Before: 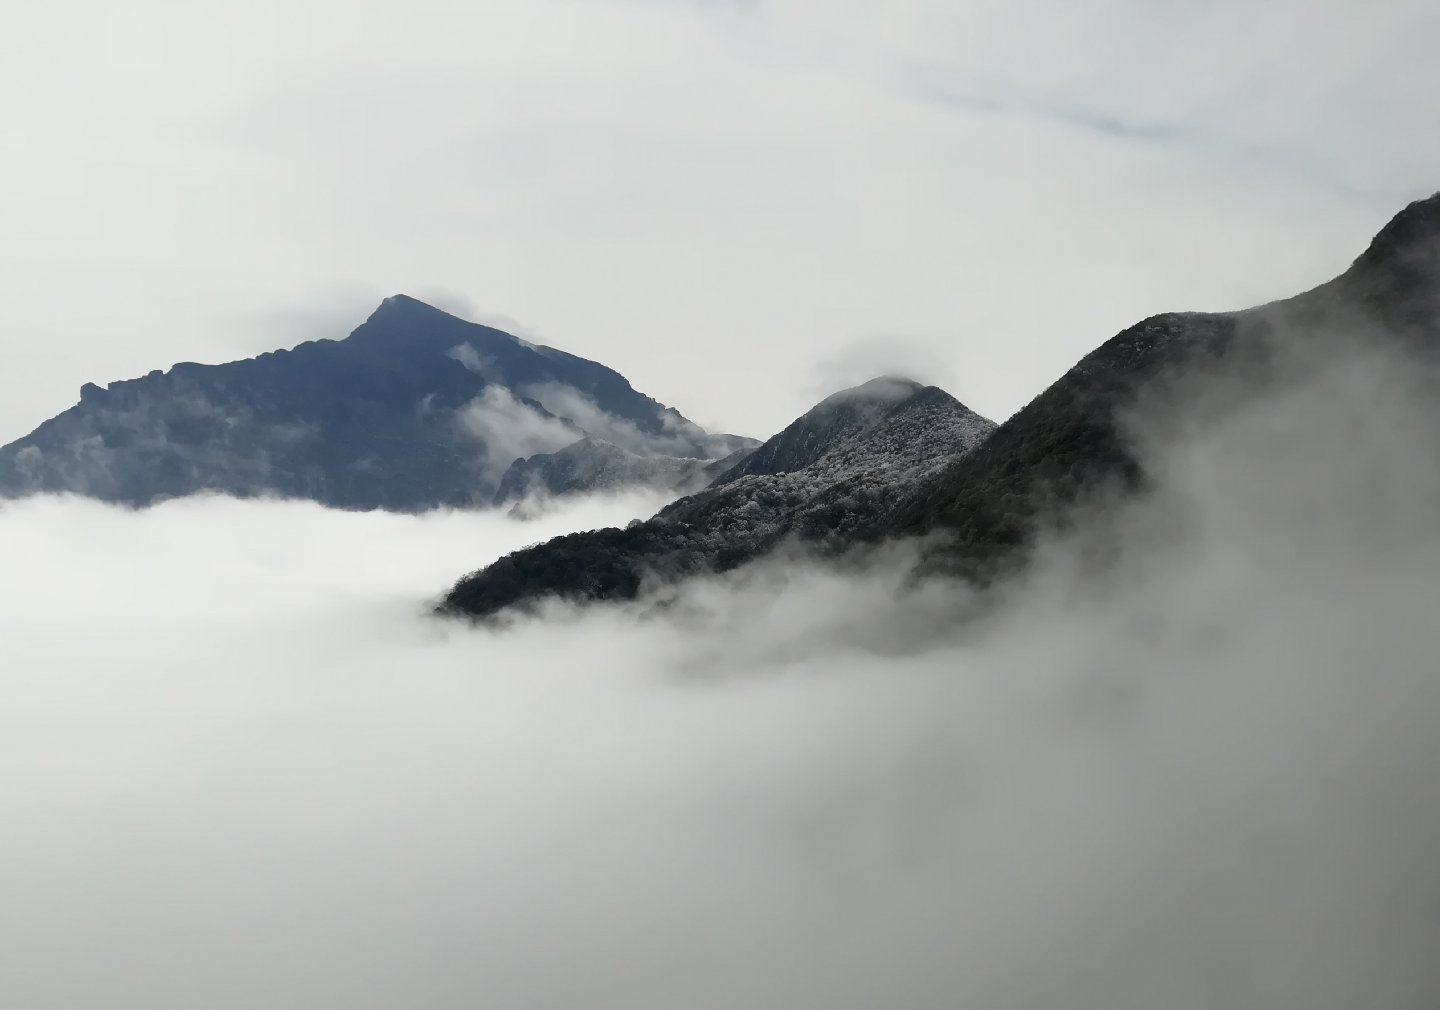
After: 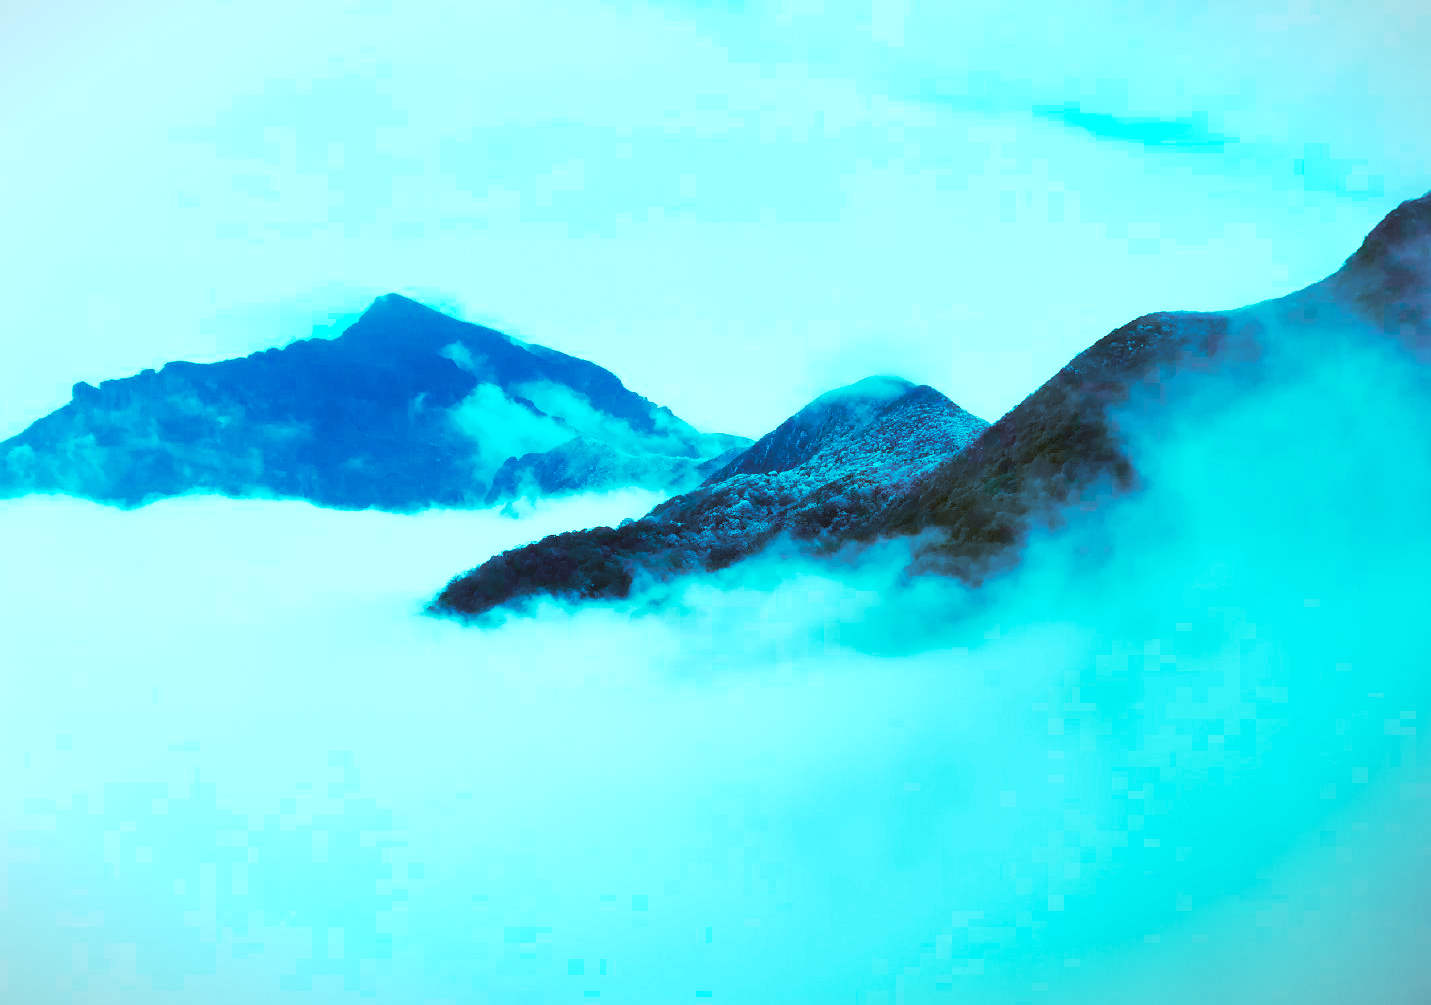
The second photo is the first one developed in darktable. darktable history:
color calibration: x 0.396, y 0.386, temperature 3669 K
vignetting: fall-off start 100%, brightness -0.282, width/height ratio 1.31
crop and rotate: left 0.614%, top 0.179%, bottom 0.309%
color balance rgb: linear chroma grading › global chroma 20%, perceptual saturation grading › global saturation 65%, perceptual saturation grading › highlights 50%, perceptual saturation grading › shadows 30%, perceptual brilliance grading › global brilliance 12%, perceptual brilliance grading › highlights 15%, global vibrance 20%
white balance: red 0.931, blue 1.11
base curve: curves: ch0 [(0, 0) (0.088, 0.125) (0.176, 0.251) (0.354, 0.501) (0.613, 0.749) (1, 0.877)], preserve colors none
exposure: black level correction 0, exposure 0.7 EV, compensate exposure bias true, compensate highlight preservation false
color correction: highlights a* -5.94, highlights b* 9.48, shadows a* 10.12, shadows b* 23.94
